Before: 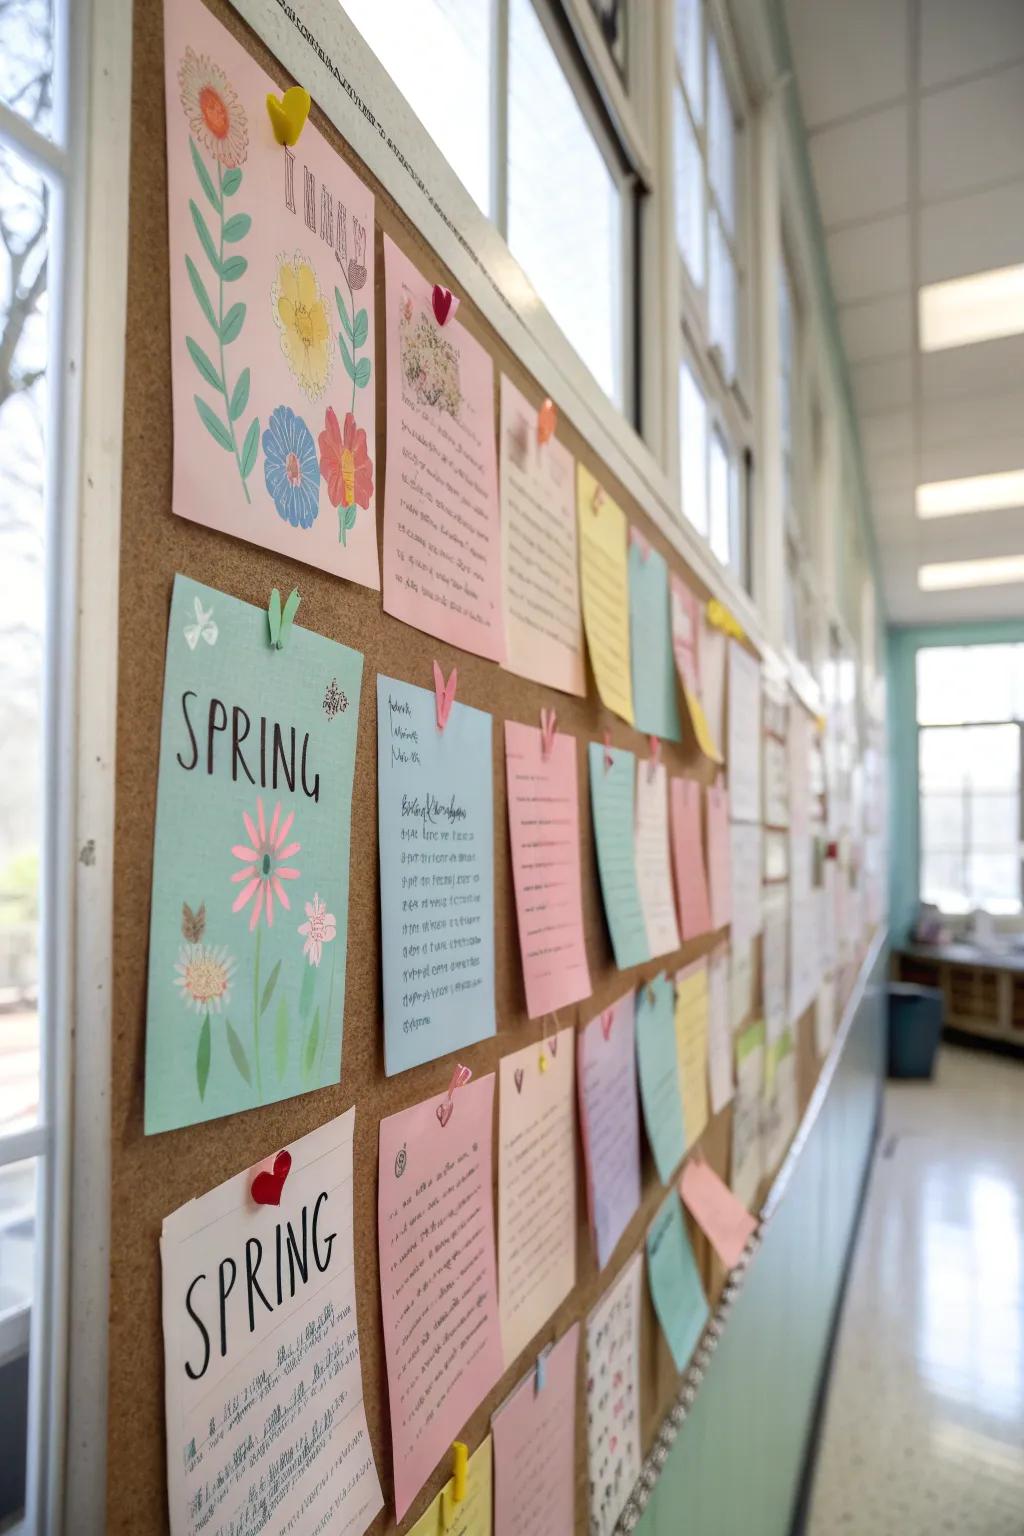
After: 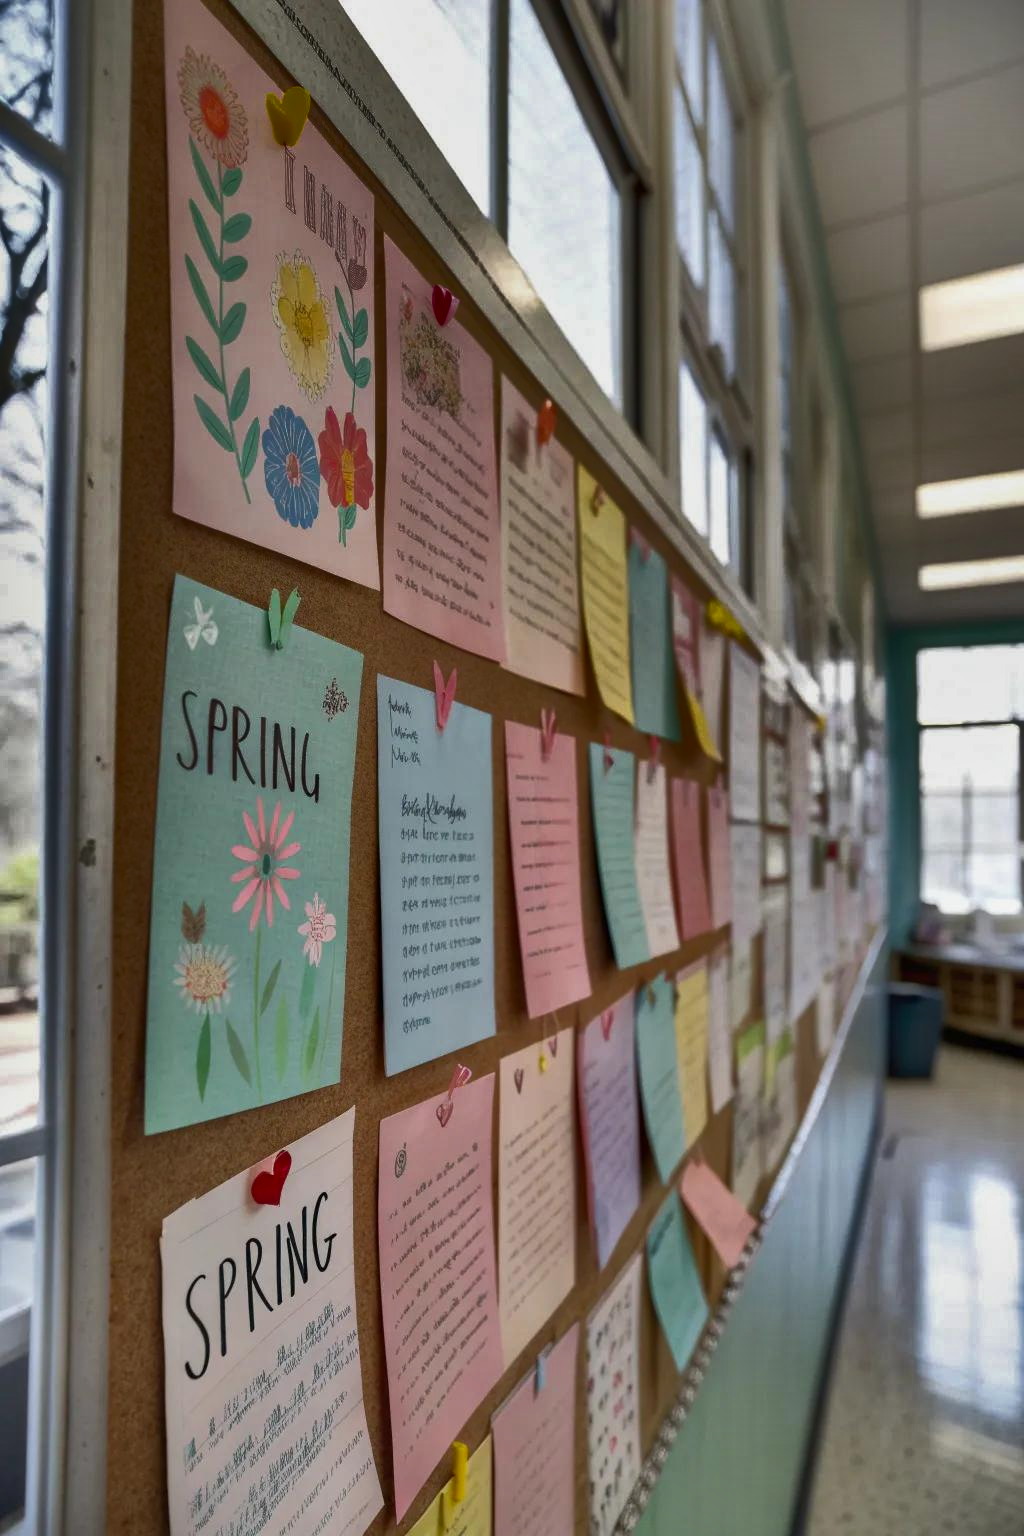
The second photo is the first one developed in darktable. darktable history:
shadows and highlights: radius 122.88, shadows 99.72, white point adjustment -3.15, highlights -98.96, soften with gaussian
